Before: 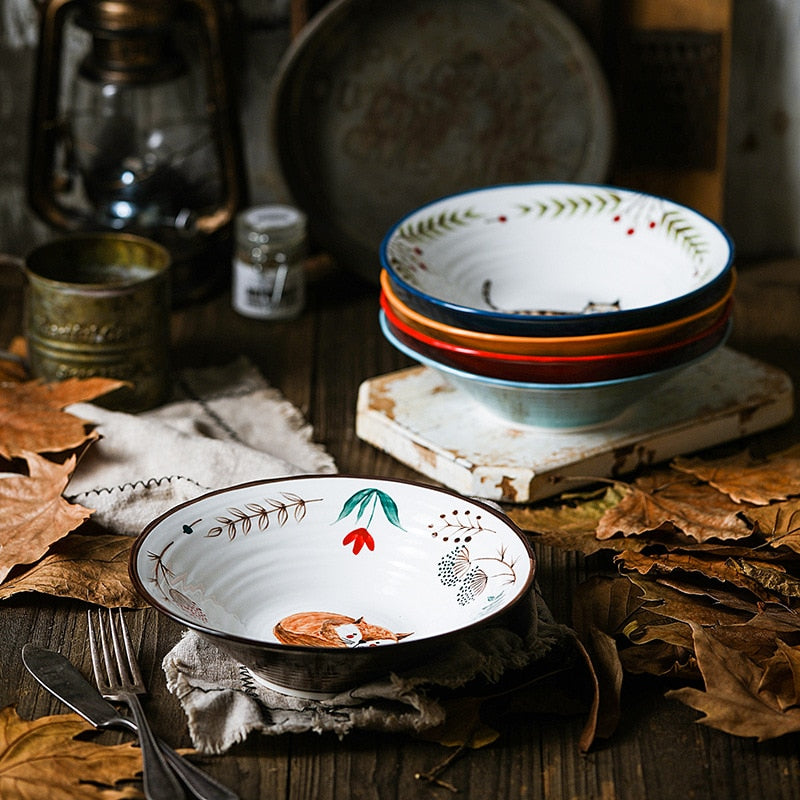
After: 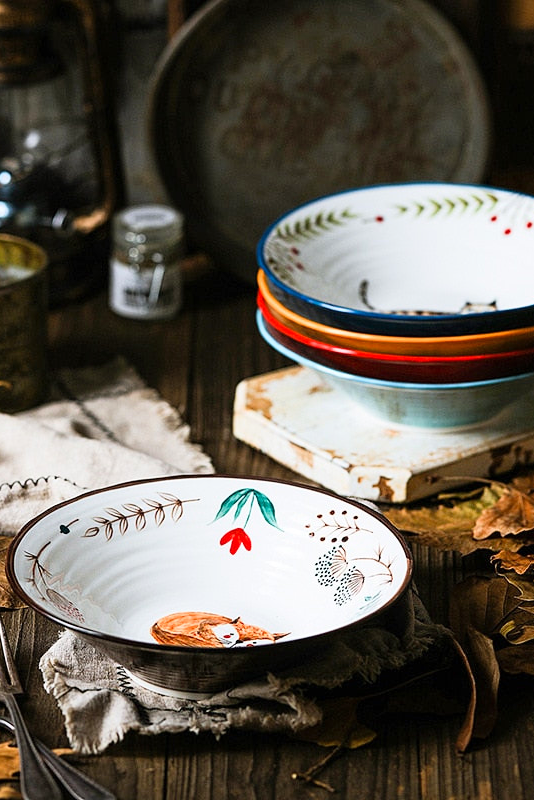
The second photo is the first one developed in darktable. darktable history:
tone curve: curves: ch0 [(0, 0) (0.739, 0.837) (1, 1)]; ch1 [(0, 0) (0.226, 0.261) (0.383, 0.397) (0.462, 0.473) (0.498, 0.502) (0.521, 0.52) (0.578, 0.57) (1, 1)]; ch2 [(0, 0) (0.438, 0.456) (0.5, 0.5) (0.547, 0.557) (0.597, 0.58) (0.629, 0.603) (1, 1)], color space Lab, linked channels, preserve colors none
crop: left 15.416%, right 17.731%
